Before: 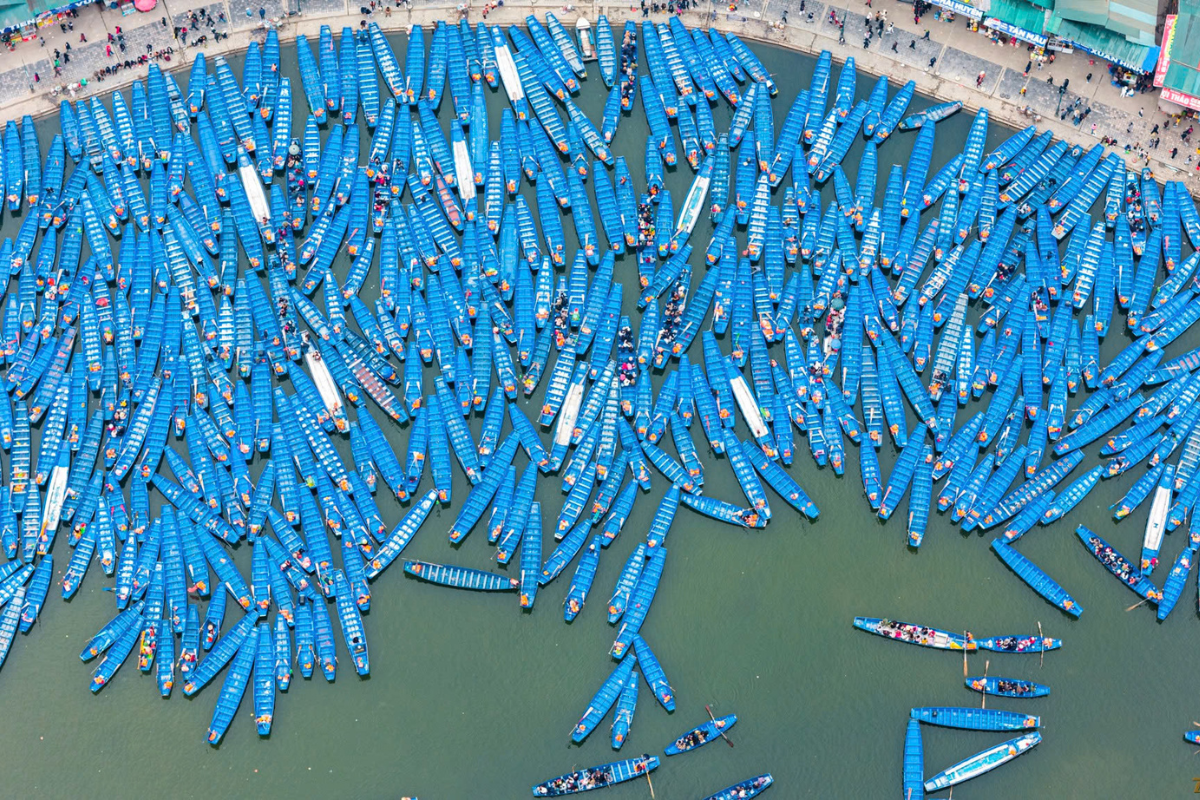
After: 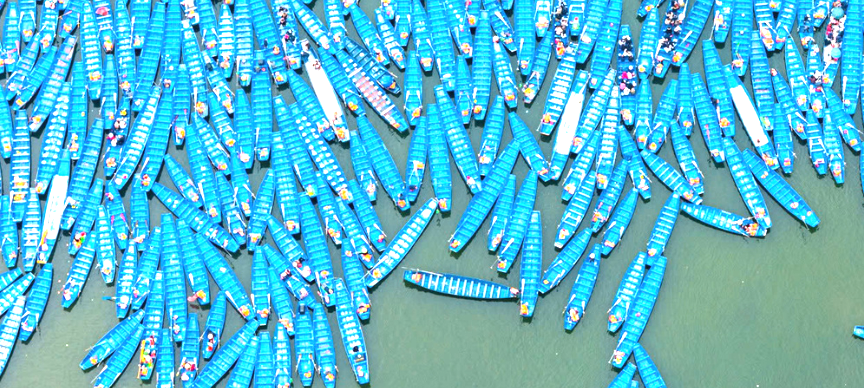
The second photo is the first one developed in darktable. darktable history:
exposure: black level correction 0, exposure 1.125 EV, compensate exposure bias true, compensate highlight preservation false
crop: top 36.498%, right 27.964%, bottom 14.995%
